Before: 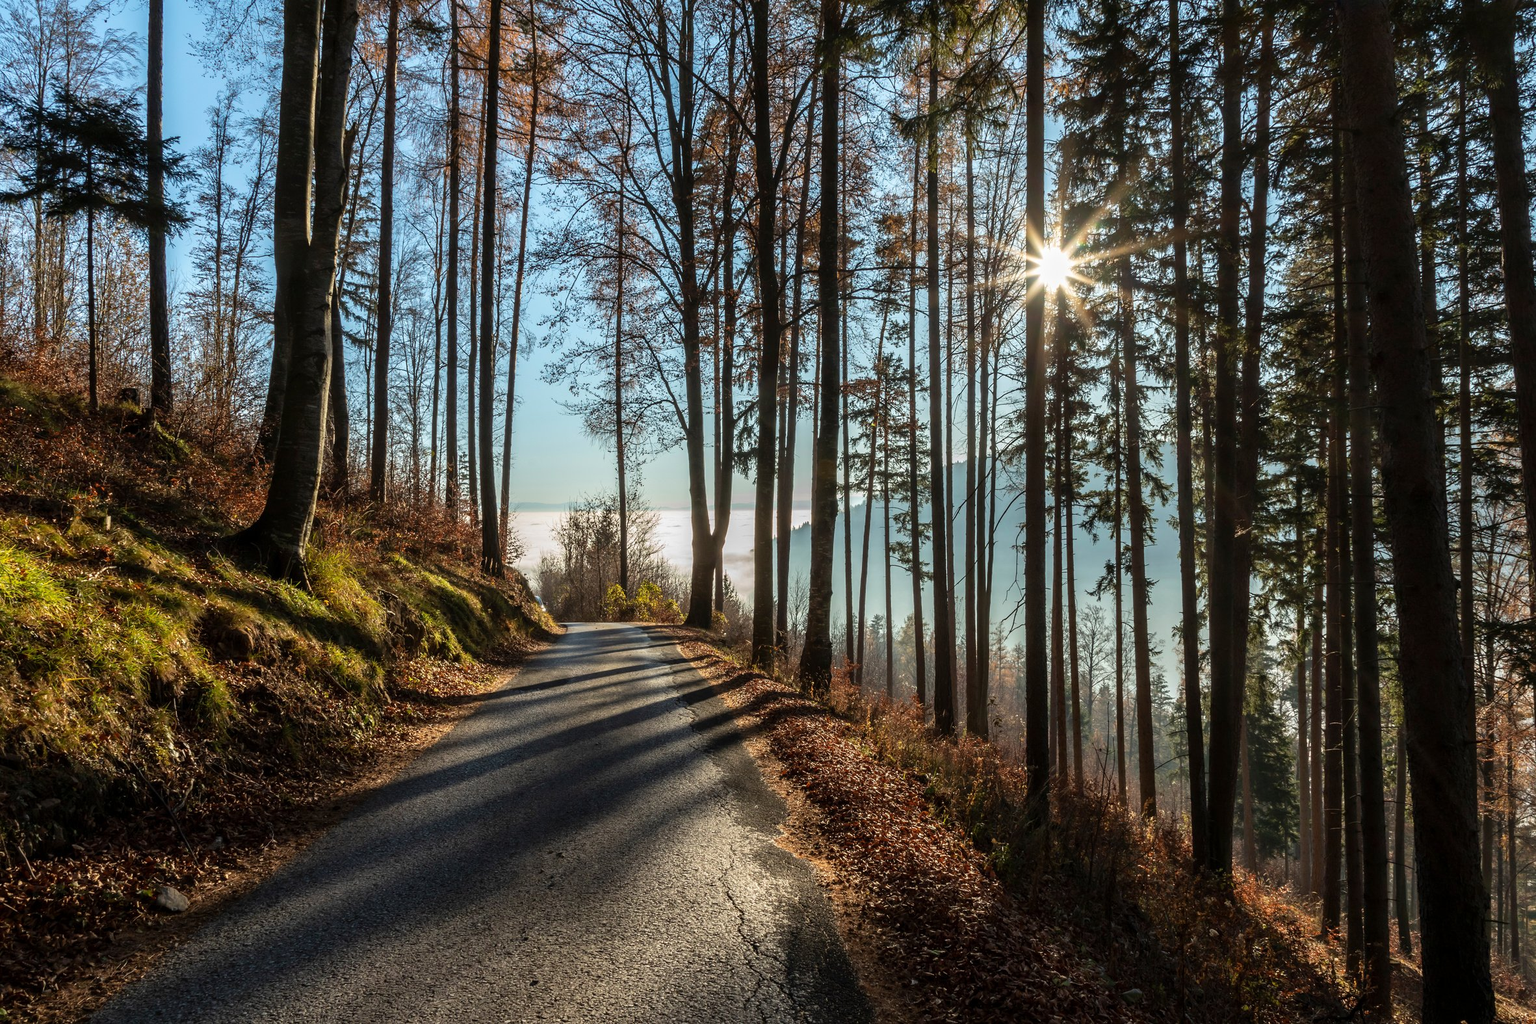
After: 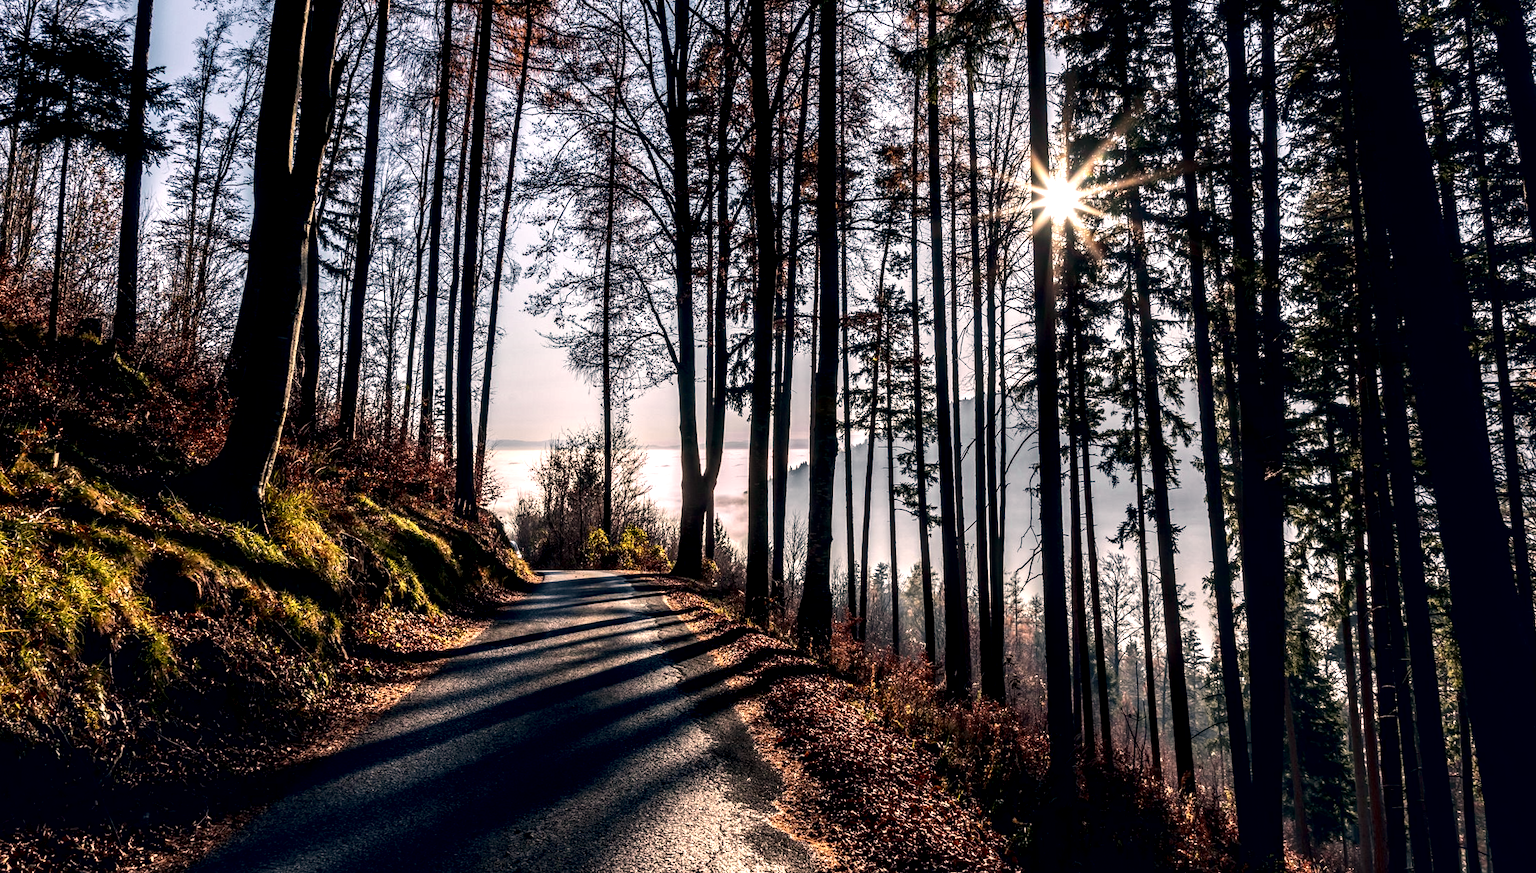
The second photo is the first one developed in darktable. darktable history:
contrast brightness saturation: contrast 0.1, brightness -0.26, saturation 0.14
crop and rotate: top 5.667%, bottom 14.937%
color correction: highlights a* 14.46, highlights b* 5.85, shadows a* -5.53, shadows b* -15.24, saturation 0.85
tone curve: curves: ch0 [(0, 0.013) (0.036, 0.035) (0.274, 0.288) (0.504, 0.536) (0.844, 0.84) (1, 0.97)]; ch1 [(0, 0) (0.389, 0.403) (0.462, 0.48) (0.499, 0.5) (0.522, 0.534) (0.567, 0.588) (0.626, 0.645) (0.749, 0.781) (1, 1)]; ch2 [(0, 0) (0.457, 0.486) (0.5, 0.501) (0.533, 0.539) (0.599, 0.6) (0.704, 0.732) (1, 1)], color space Lab, independent channels, preserve colors none
rotate and perspective: rotation 0.215°, lens shift (vertical) -0.139, crop left 0.069, crop right 0.939, crop top 0.002, crop bottom 0.996
local contrast: highlights 80%, shadows 57%, detail 175%, midtone range 0.602
